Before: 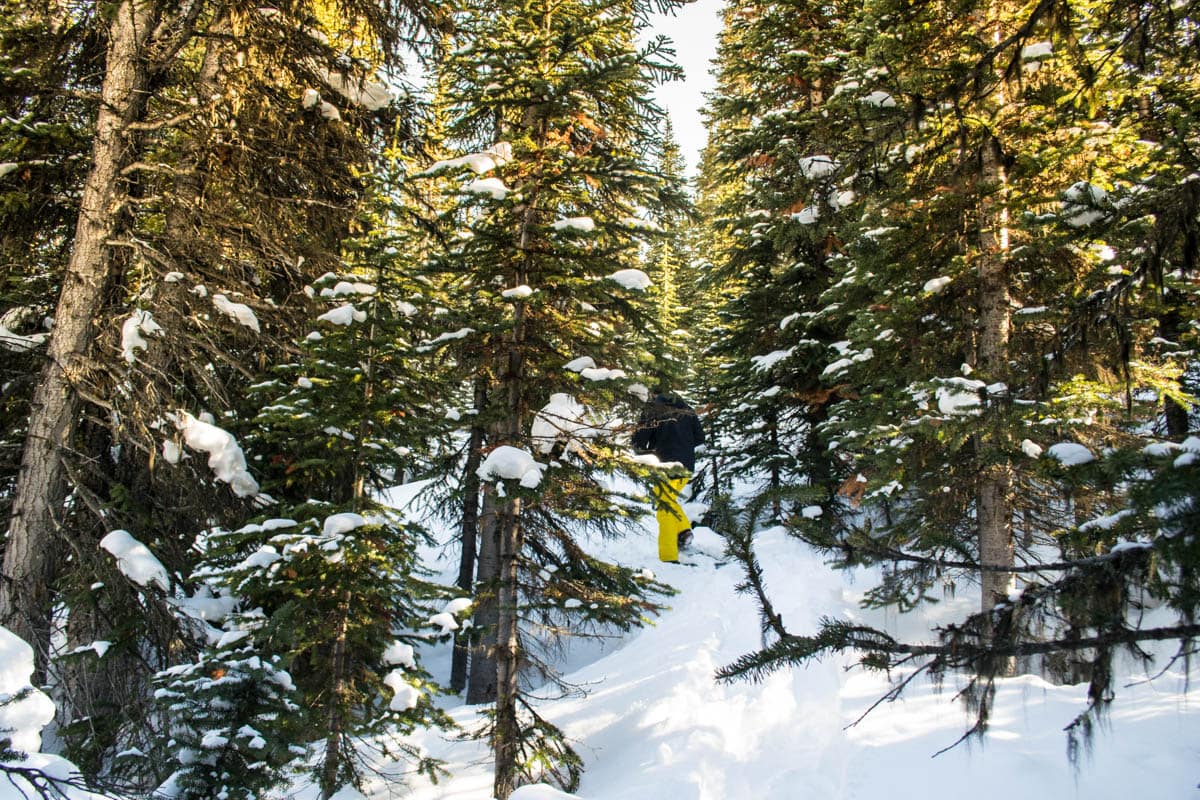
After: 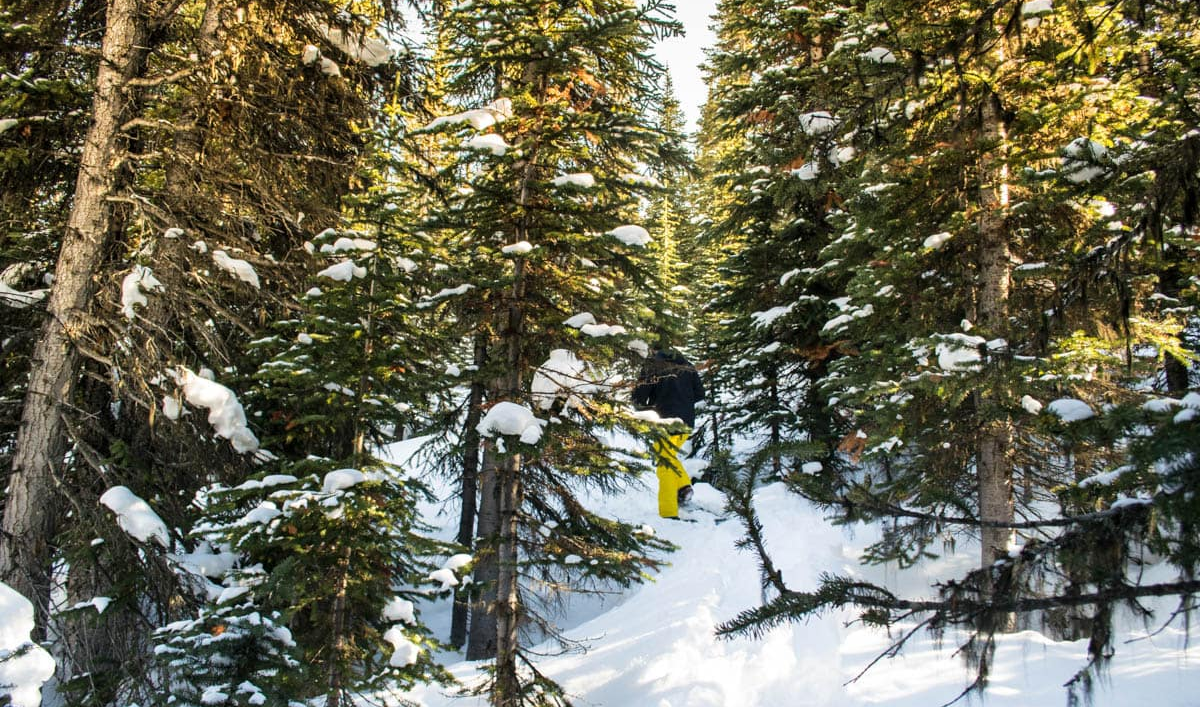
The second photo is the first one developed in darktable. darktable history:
shadows and highlights: shadows 31.09, highlights 1.63, soften with gaussian
crop and rotate: top 5.562%, bottom 5.938%
